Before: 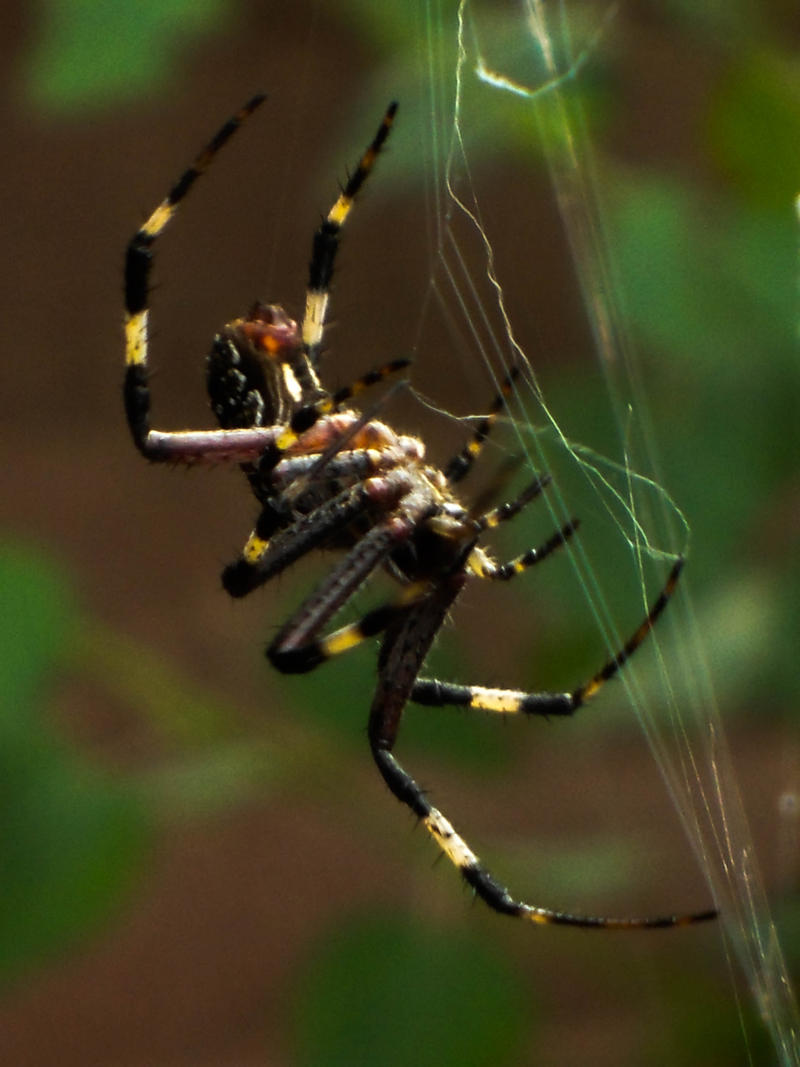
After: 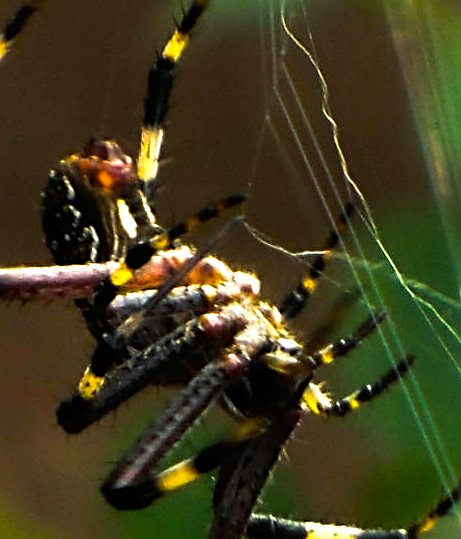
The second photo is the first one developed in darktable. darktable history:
sharpen: radius 2.544, amount 0.648
color balance rgb: shadows lift › chroma 3.036%, shadows lift › hue 242.24°, perceptual saturation grading › global saturation 19.814%, perceptual brilliance grading › global brilliance 12.357%, global vibrance 9.395%
tone equalizer: -8 EV -0.434 EV, -7 EV -0.383 EV, -6 EV -0.313 EV, -5 EV -0.221 EV, -3 EV 0.22 EV, -2 EV 0.305 EV, -1 EV 0.404 EV, +0 EV 0.436 EV, mask exposure compensation -0.488 EV
crop: left 20.684%, top 15.455%, right 21.609%, bottom 34.01%
